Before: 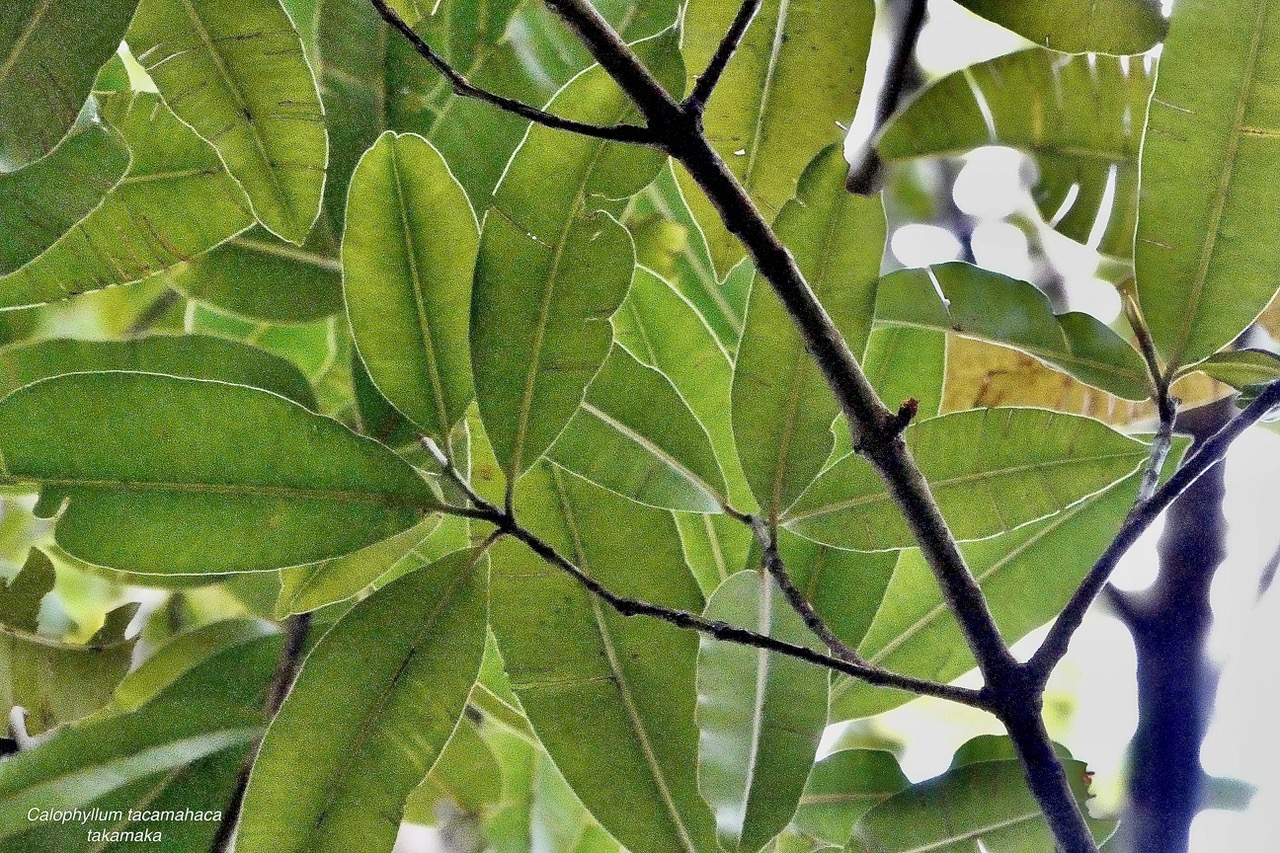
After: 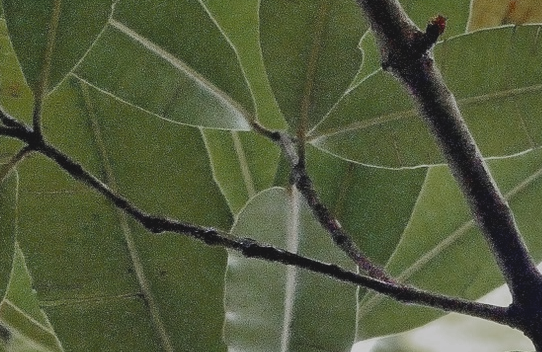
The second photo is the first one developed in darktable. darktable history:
crop: left 36.915%, top 44.978%, right 20.674%, bottom 13.64%
color zones: curves: ch0 [(0, 0.48) (0.209, 0.398) (0.305, 0.332) (0.429, 0.493) (0.571, 0.5) (0.714, 0.5) (0.857, 0.5) (1, 0.48)]; ch1 [(0, 0.736) (0.143, 0.625) (0.225, 0.371) (0.429, 0.256) (0.571, 0.241) (0.714, 0.213) (0.857, 0.48) (1, 0.736)]; ch2 [(0, 0.448) (0.143, 0.498) (0.286, 0.5) (0.429, 0.5) (0.571, 0.5) (0.714, 0.5) (0.857, 0.5) (1, 0.448)]
exposure: black level correction -0.015, exposure -0.508 EV, compensate highlight preservation false
